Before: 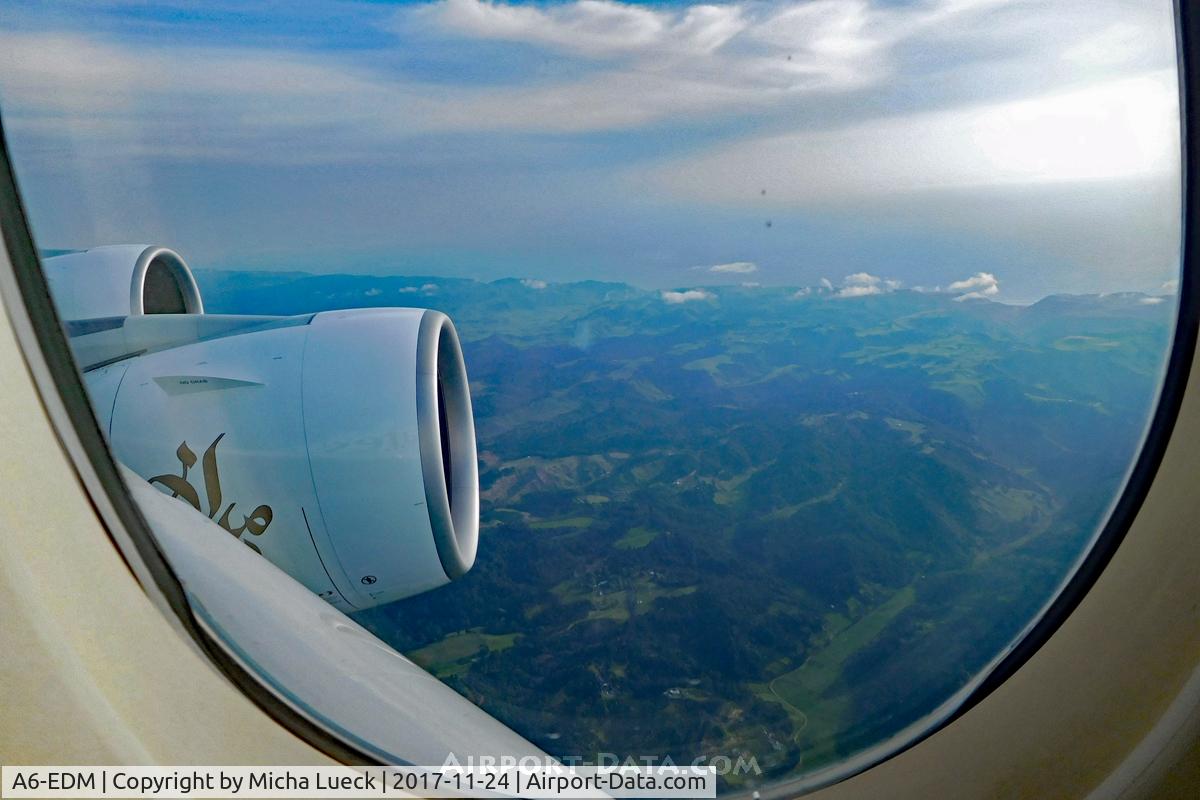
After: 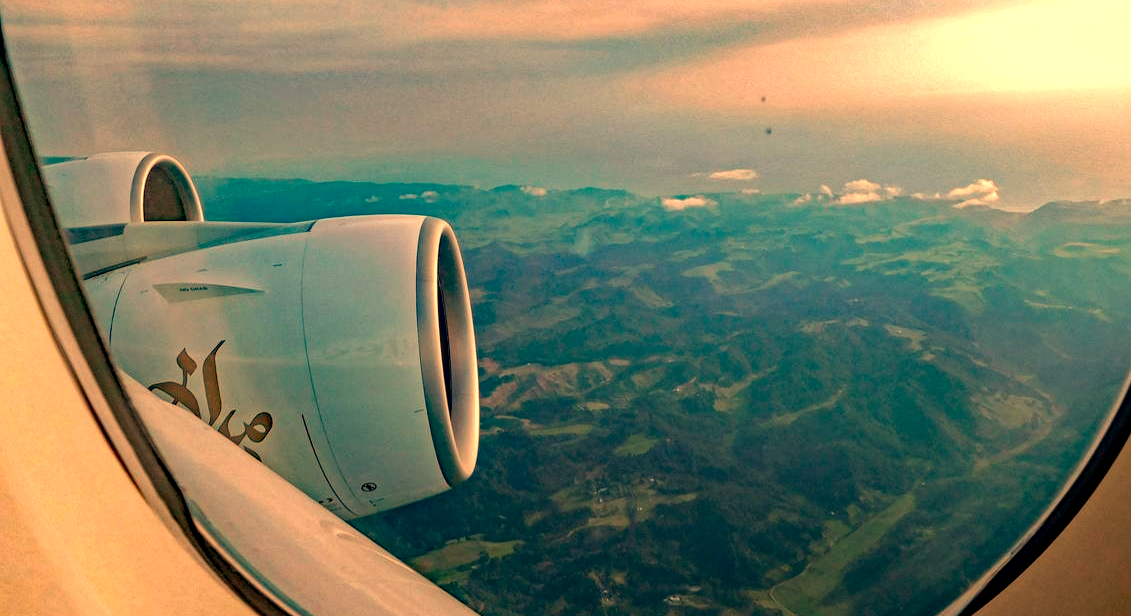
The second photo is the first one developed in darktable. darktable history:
local contrast: on, module defaults
white balance: red 1.467, blue 0.684
crop and rotate: angle 0.03°, top 11.643%, right 5.651%, bottom 11.189%
exposure: exposure 0.207 EV, compensate highlight preservation false
haze removal: compatibility mode true, adaptive false
